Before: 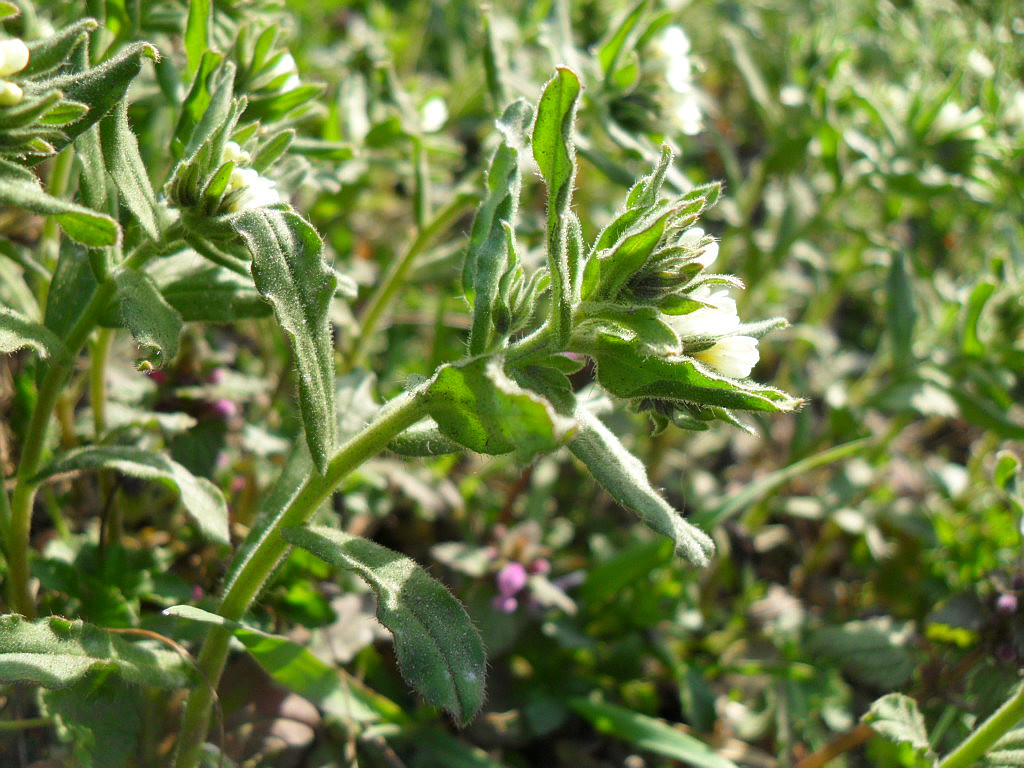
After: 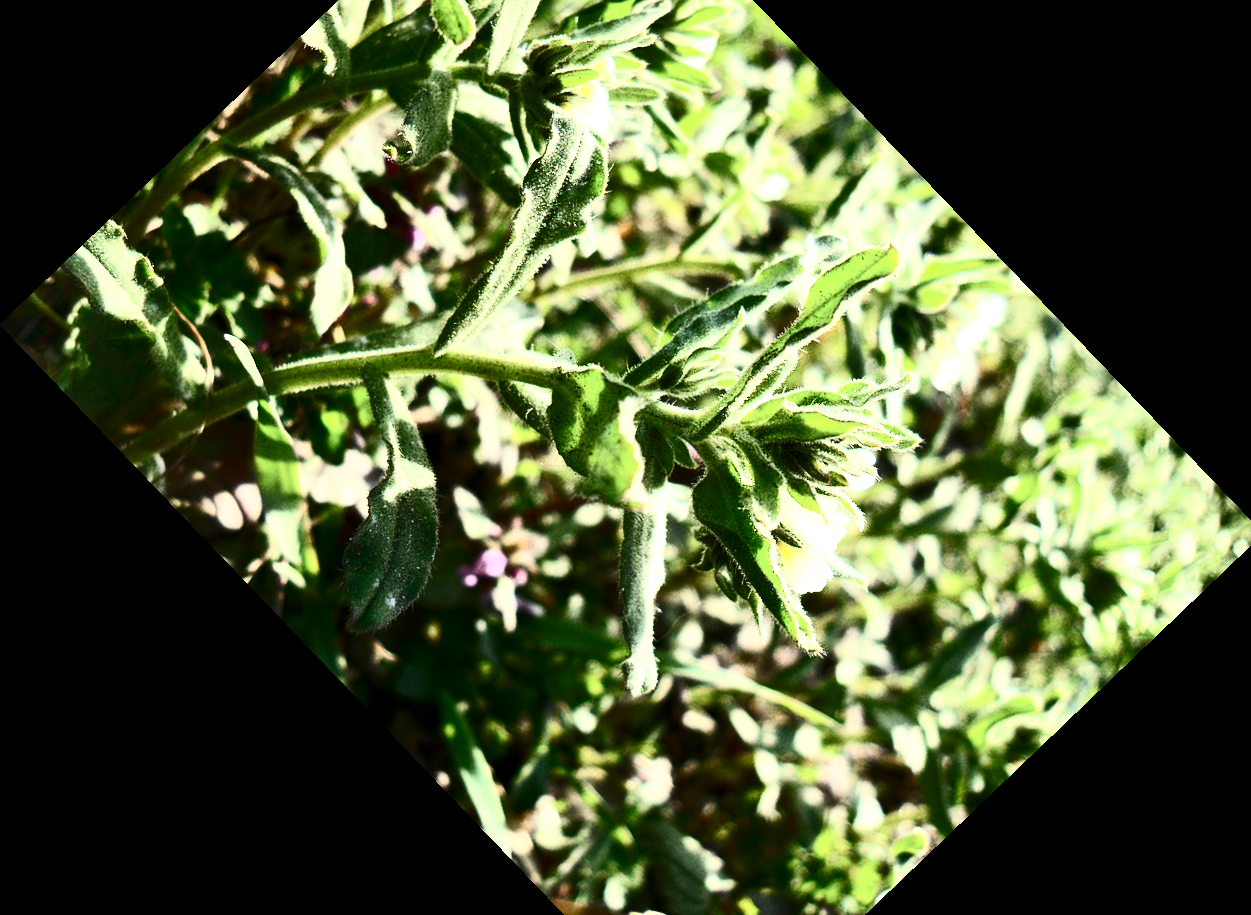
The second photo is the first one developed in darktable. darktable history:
local contrast: highlights 100%, shadows 100%, detail 120%, midtone range 0.2
contrast brightness saturation: contrast 0.93, brightness 0.2
crop and rotate: angle -46.26°, top 16.234%, right 0.912%, bottom 11.704%
